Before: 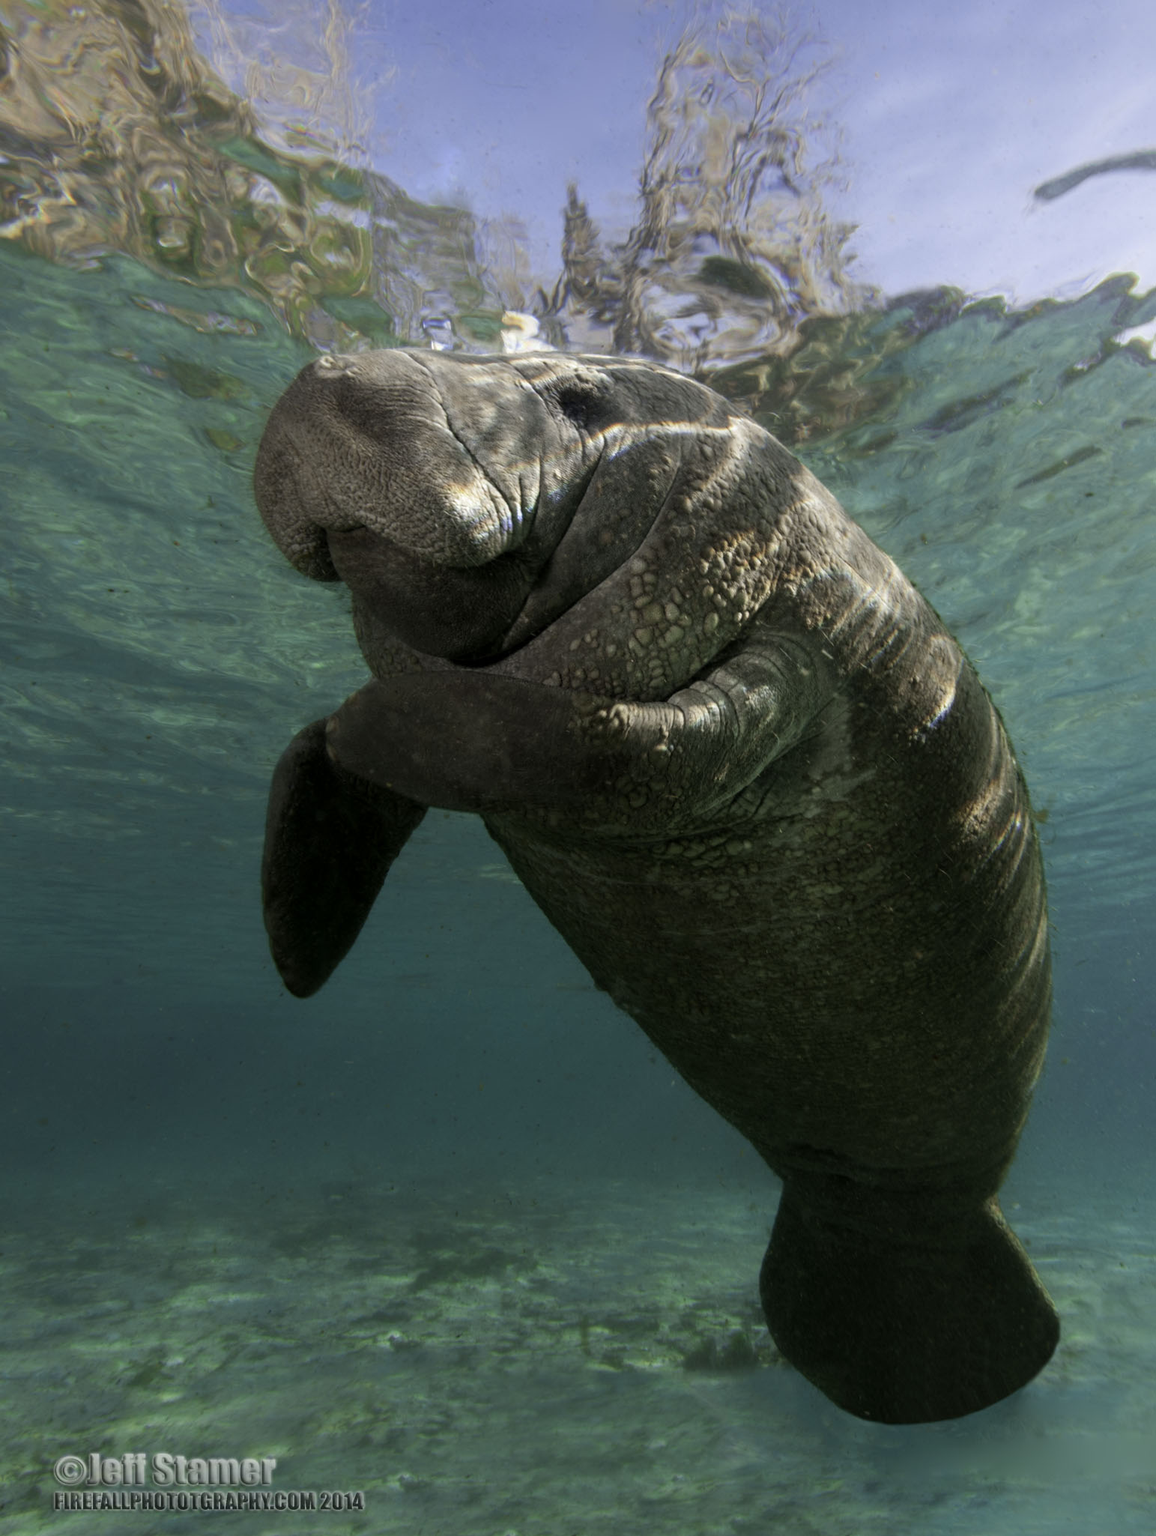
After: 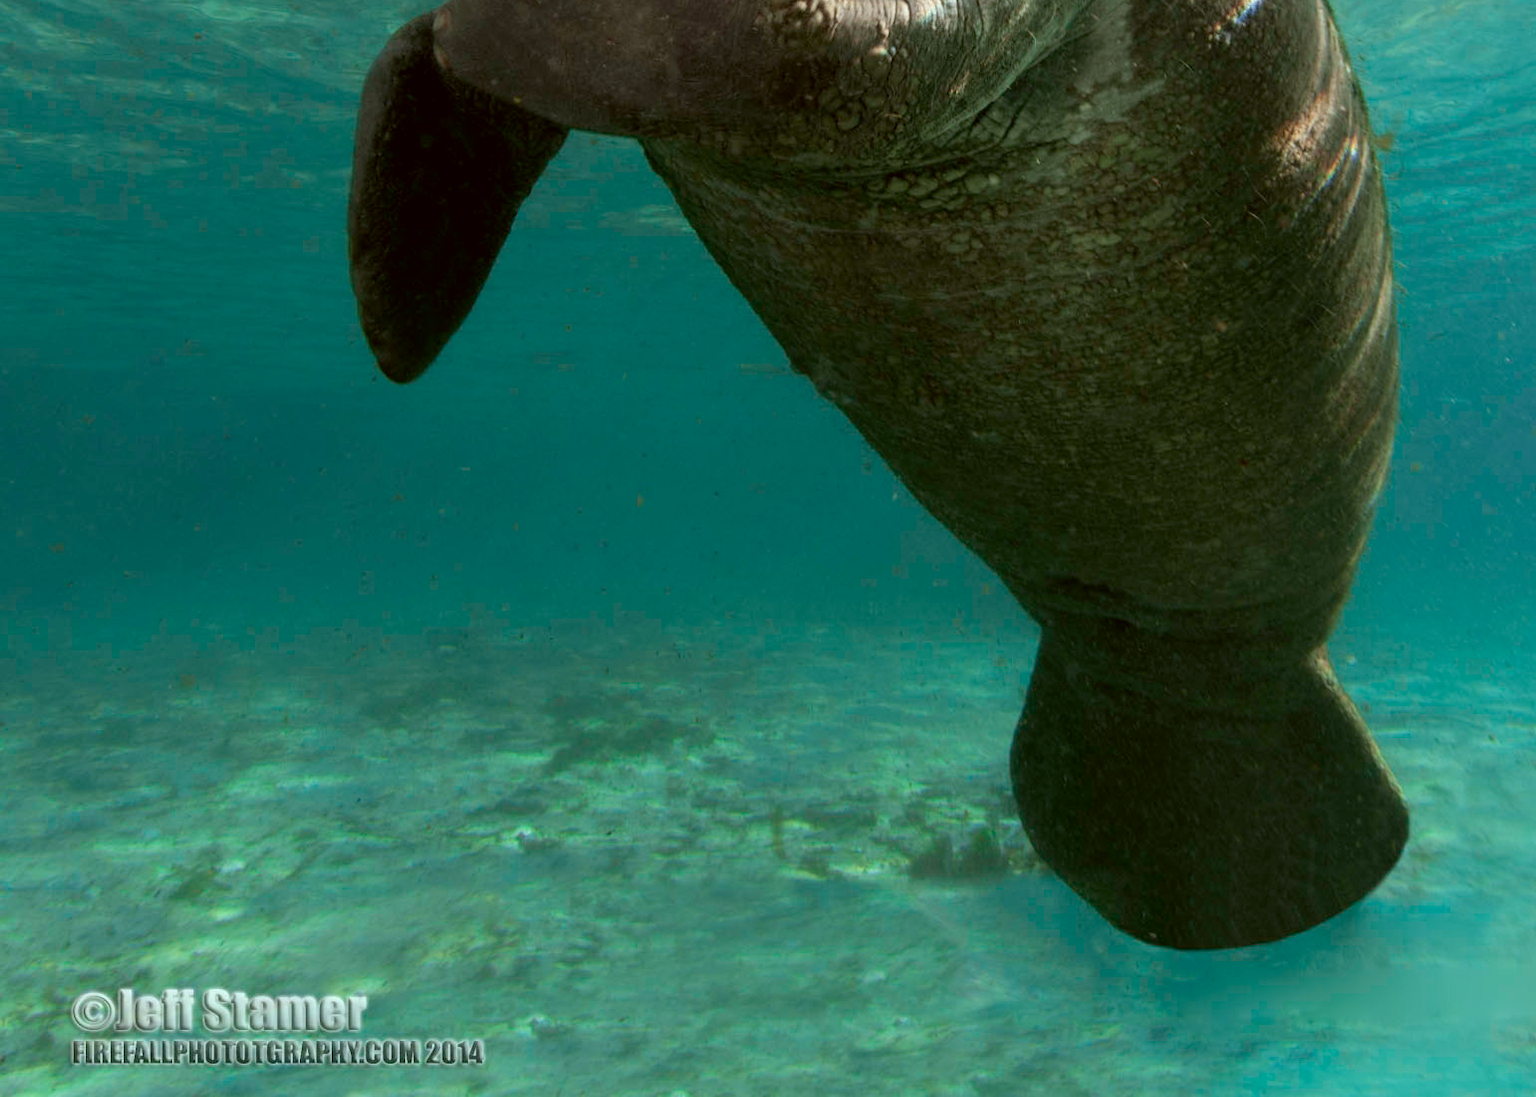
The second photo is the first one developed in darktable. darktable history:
graduated density: rotation 5.63°, offset 76.9
crop and rotate: top 46.237%
exposure: black level correction 0, exposure 0.7 EV, compensate exposure bias true, compensate highlight preservation false
color correction: highlights a* -4.98, highlights b* -3.76, shadows a* 3.83, shadows b* 4.08
